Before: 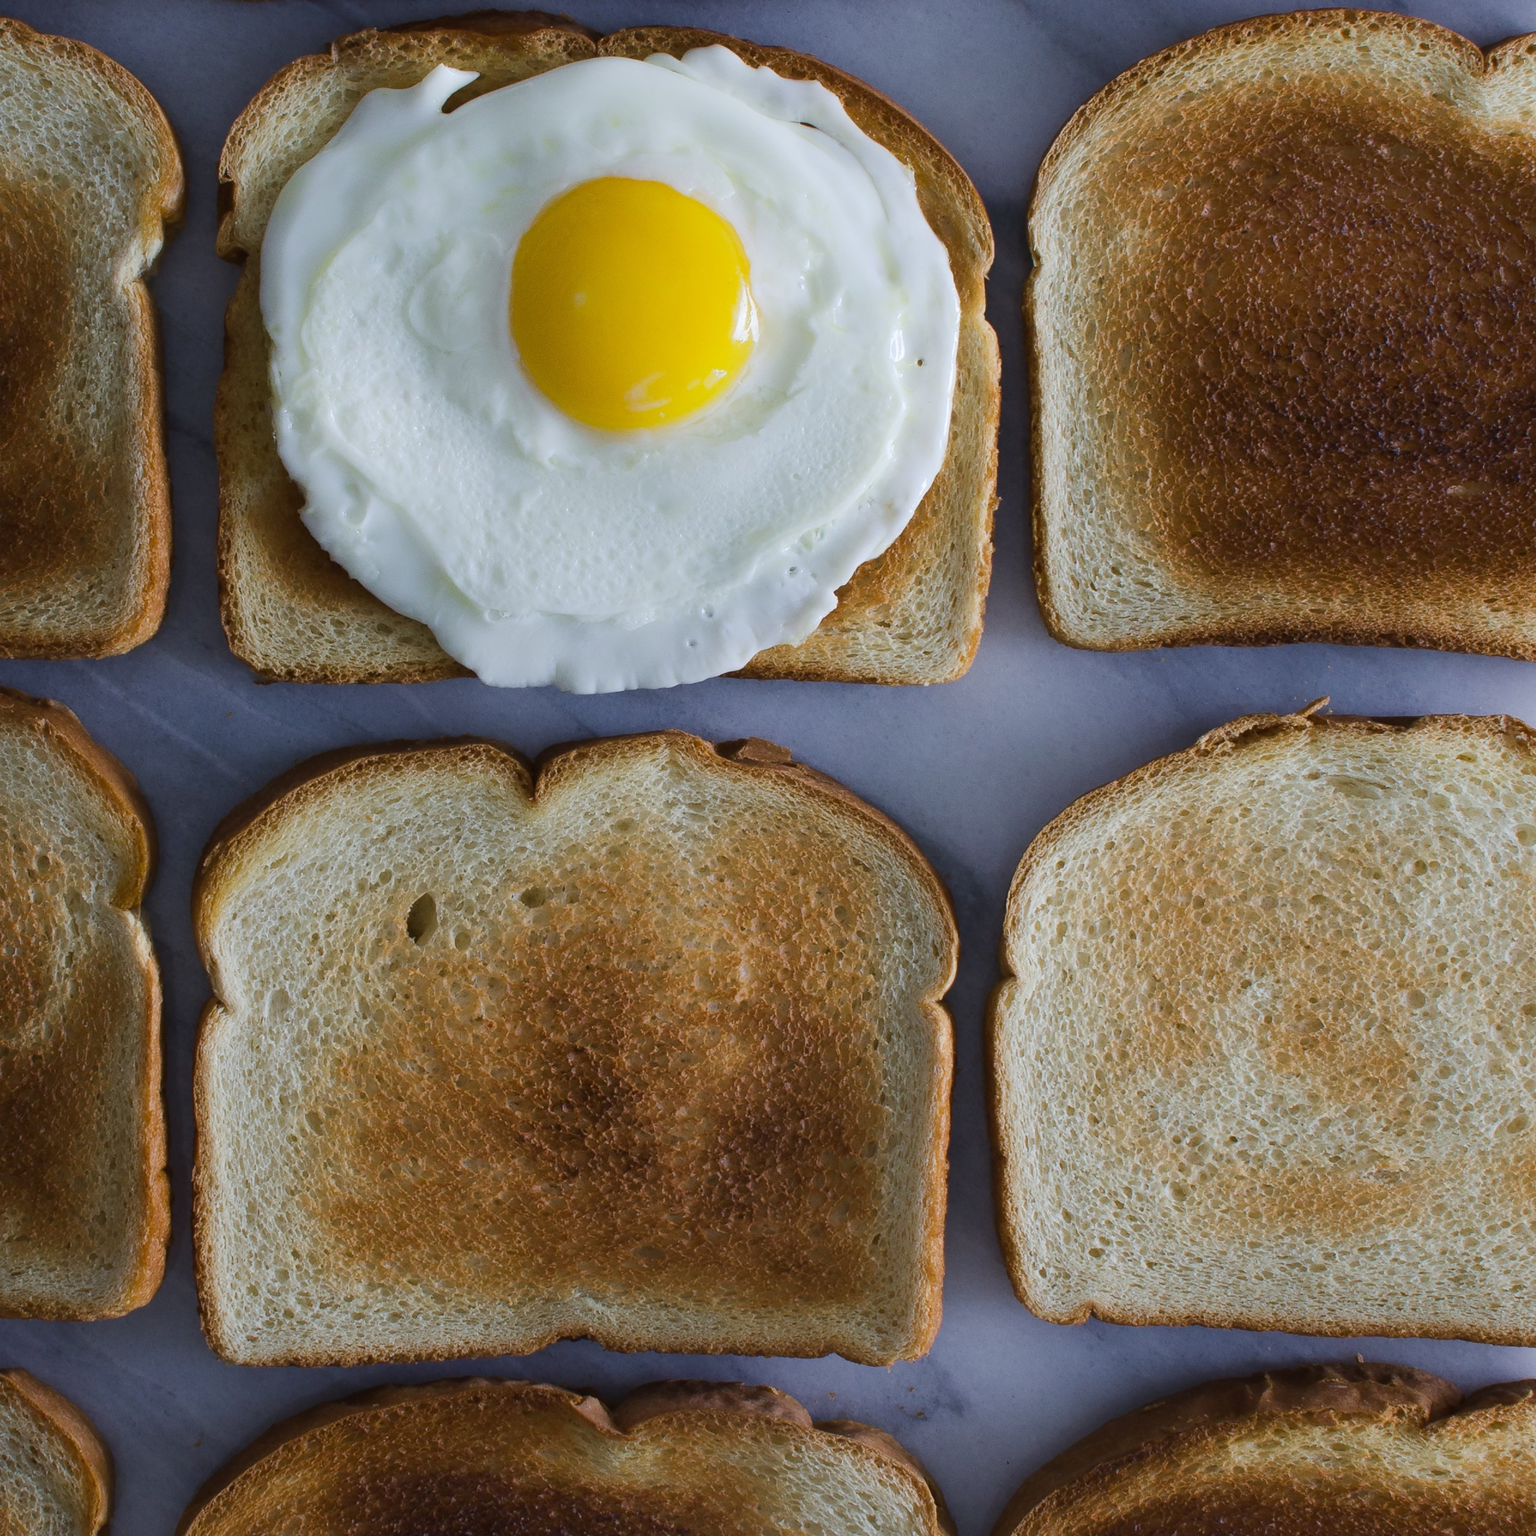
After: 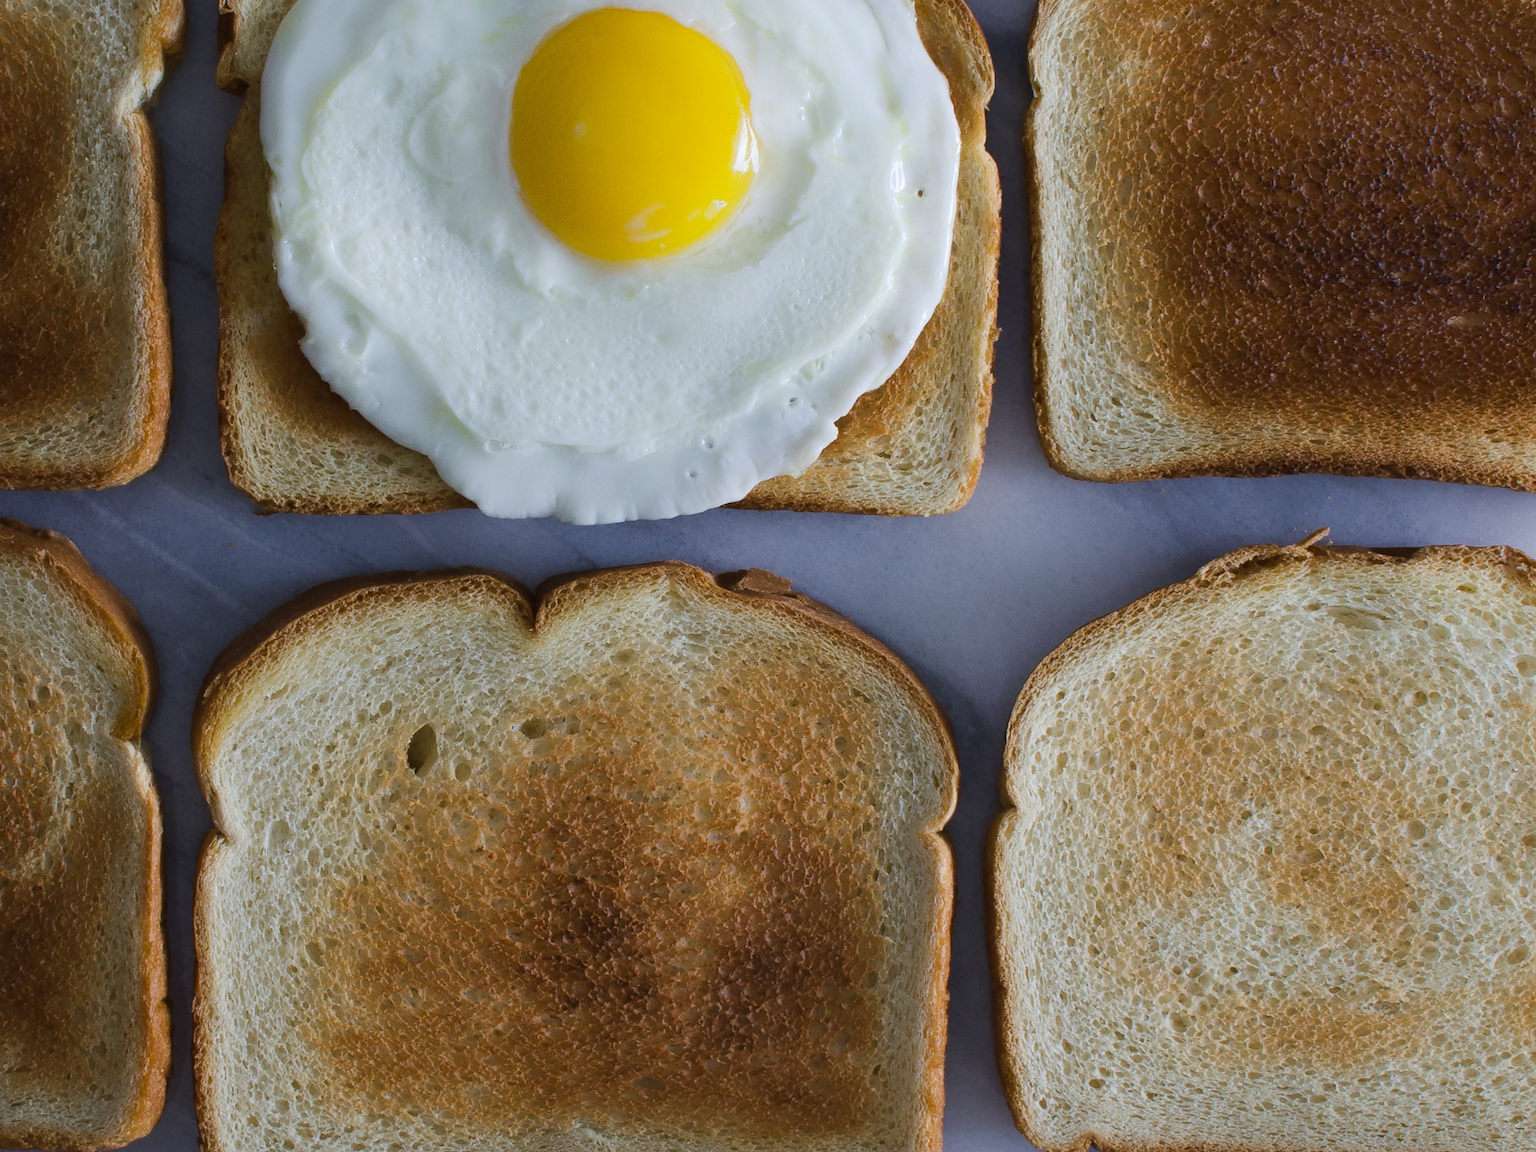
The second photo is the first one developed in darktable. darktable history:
crop: top 11.044%, bottom 13.942%
